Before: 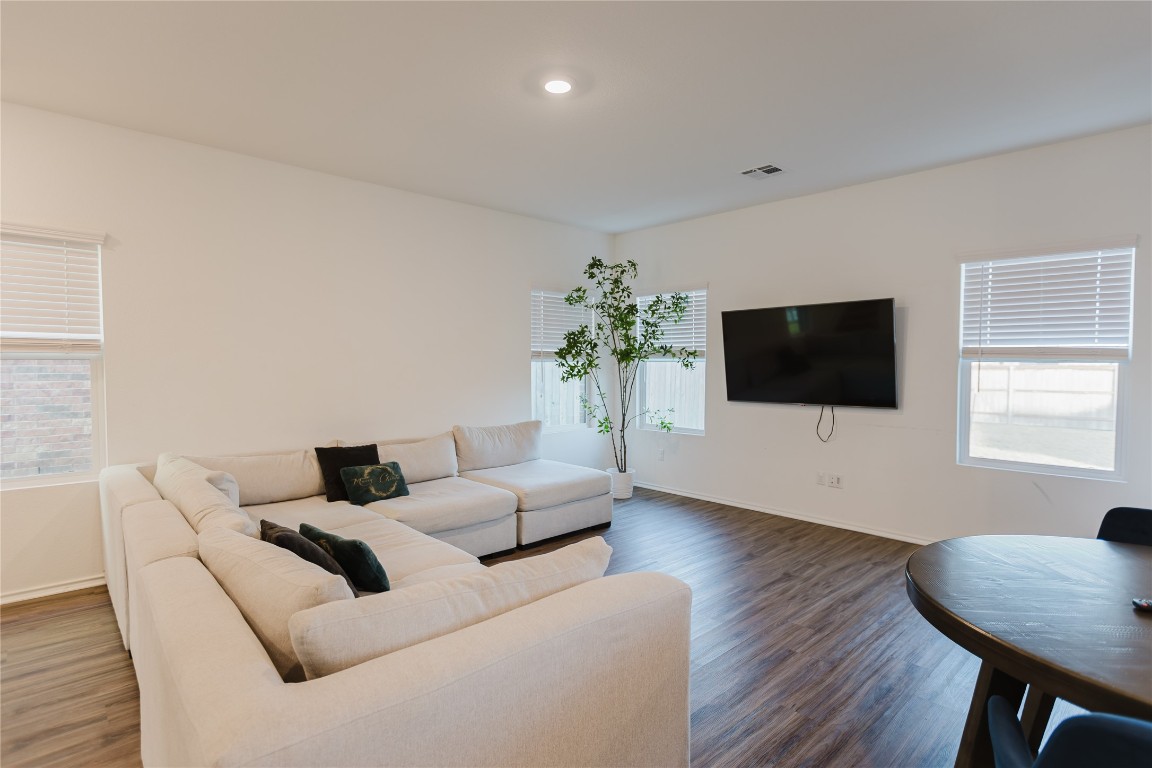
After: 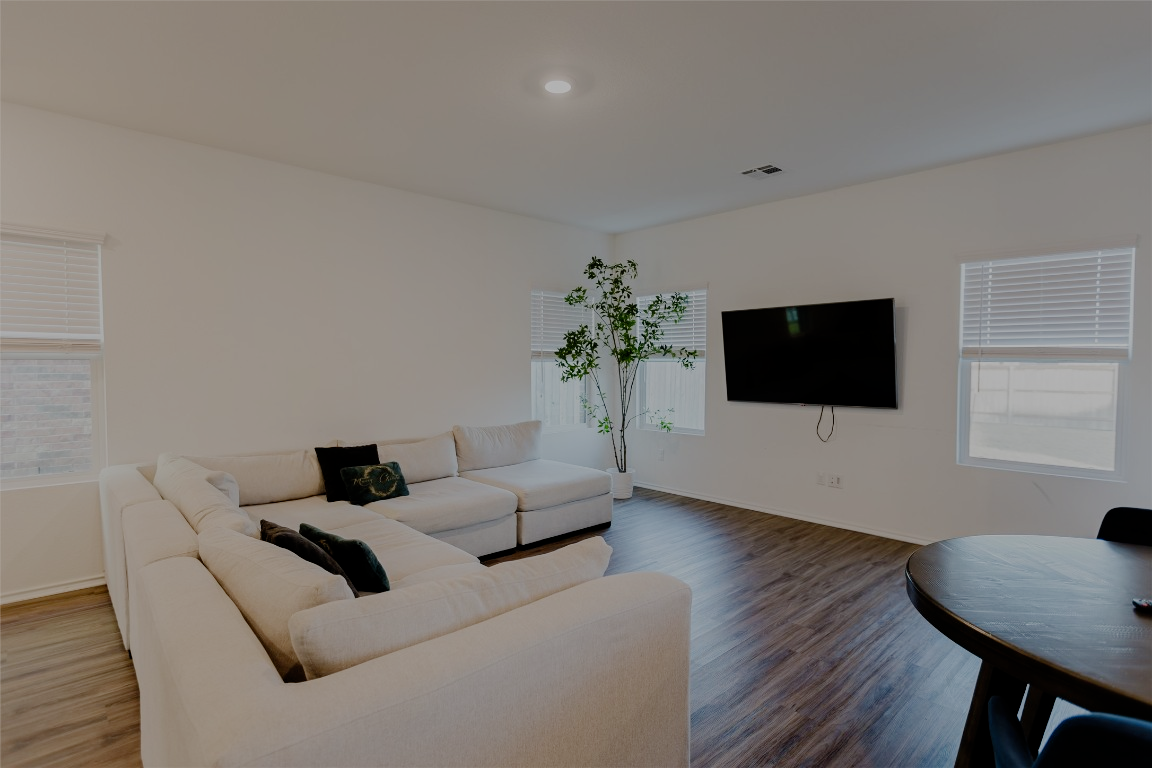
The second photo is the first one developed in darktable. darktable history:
filmic rgb: middle gray luminance 30%, black relative exposure -9 EV, white relative exposure 7 EV, threshold 6 EV, target black luminance 0%, hardness 2.94, latitude 2.04%, contrast 0.963, highlights saturation mix 5%, shadows ↔ highlights balance 12.16%, add noise in highlights 0, preserve chrominance no, color science v3 (2019), use custom middle-gray values true, iterations of high-quality reconstruction 0, contrast in highlights soft, enable highlight reconstruction true
shadows and highlights: radius 125.46, shadows 21.19, highlights -21.19, low approximation 0.01
